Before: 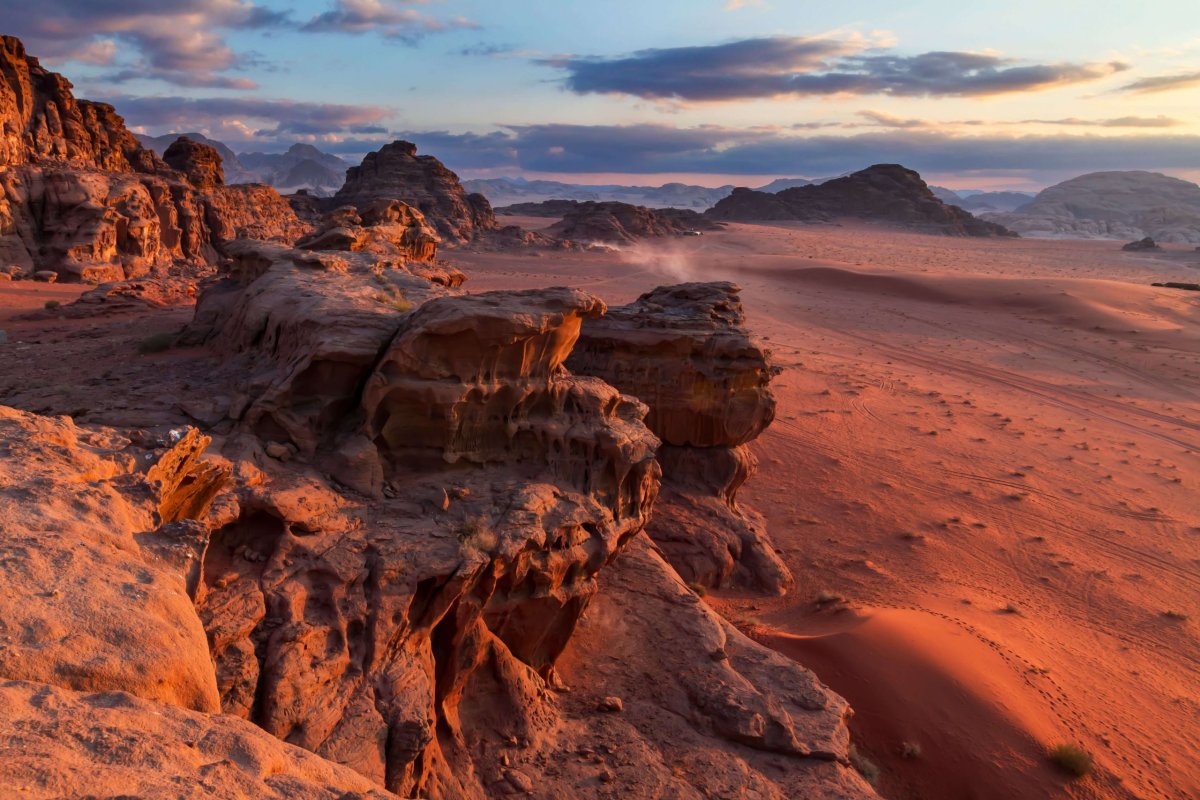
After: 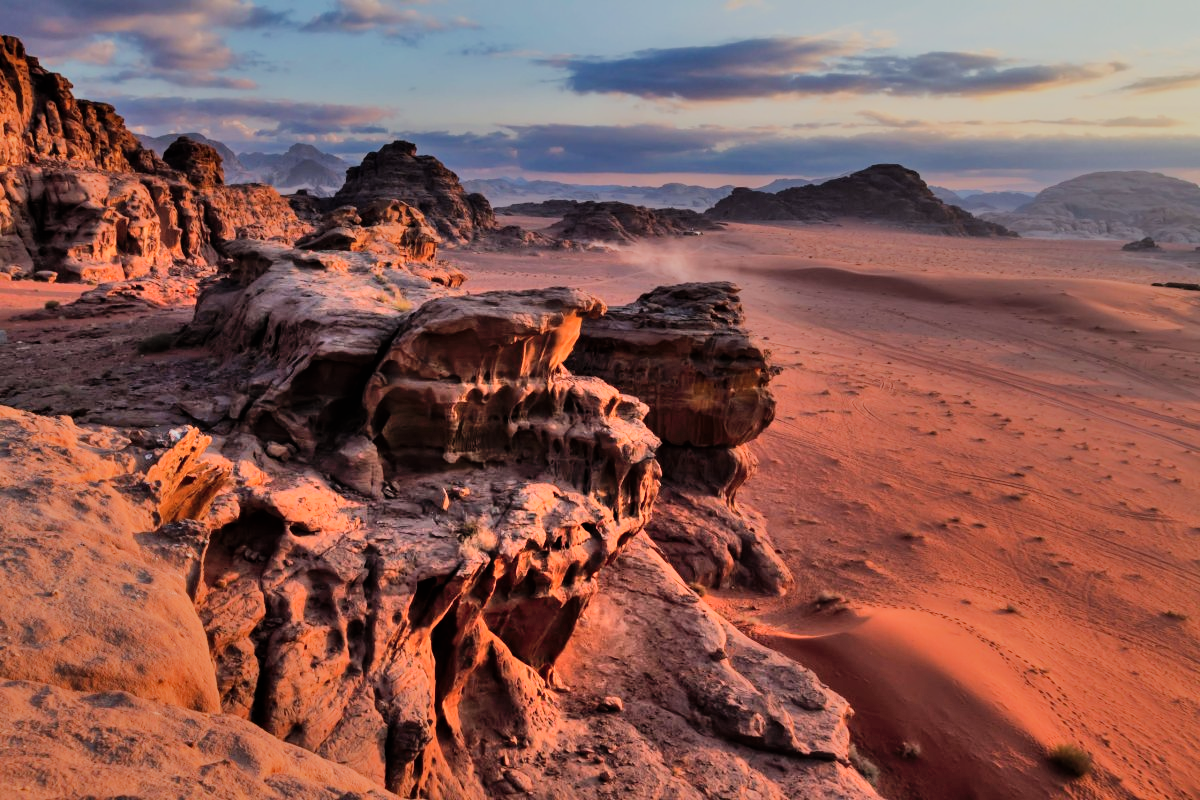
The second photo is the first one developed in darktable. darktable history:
filmic rgb: black relative exposure -6.98 EV, white relative exposure 5.63 EV, hardness 2.86
shadows and highlights: shadows 75, highlights -25, soften with gaussian
